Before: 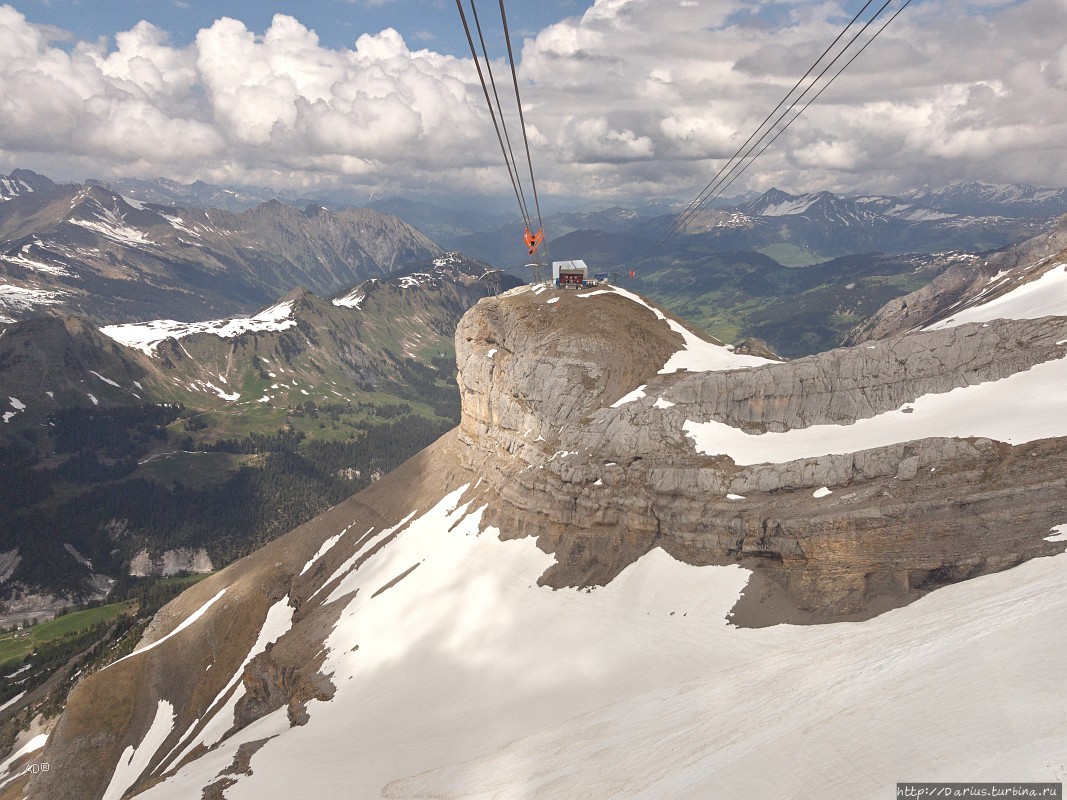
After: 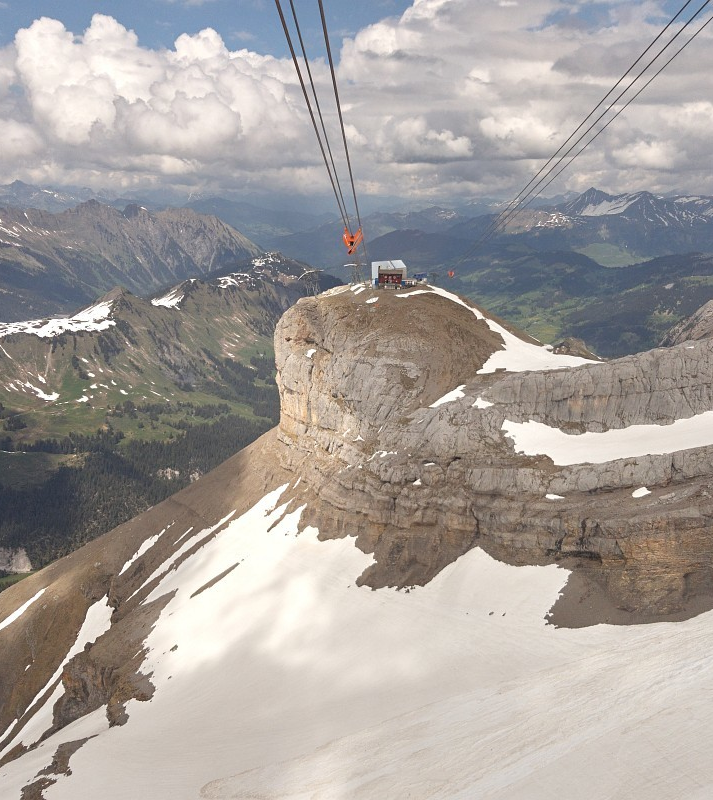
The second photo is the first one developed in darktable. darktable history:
crop: left 16.972%, right 16.175%
